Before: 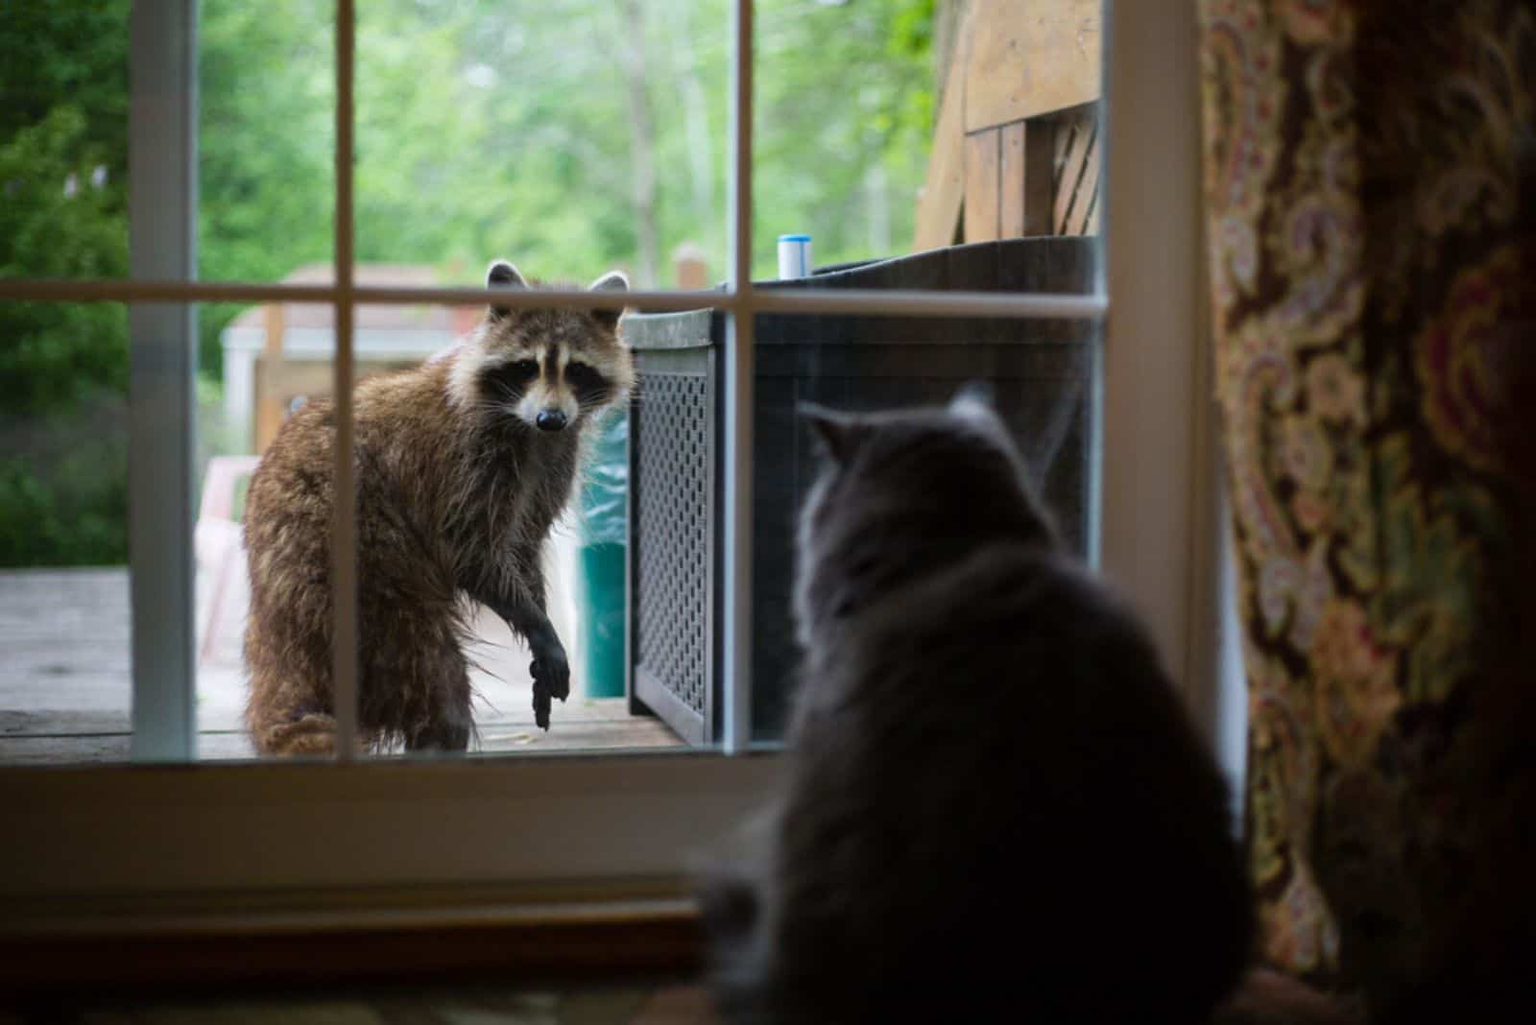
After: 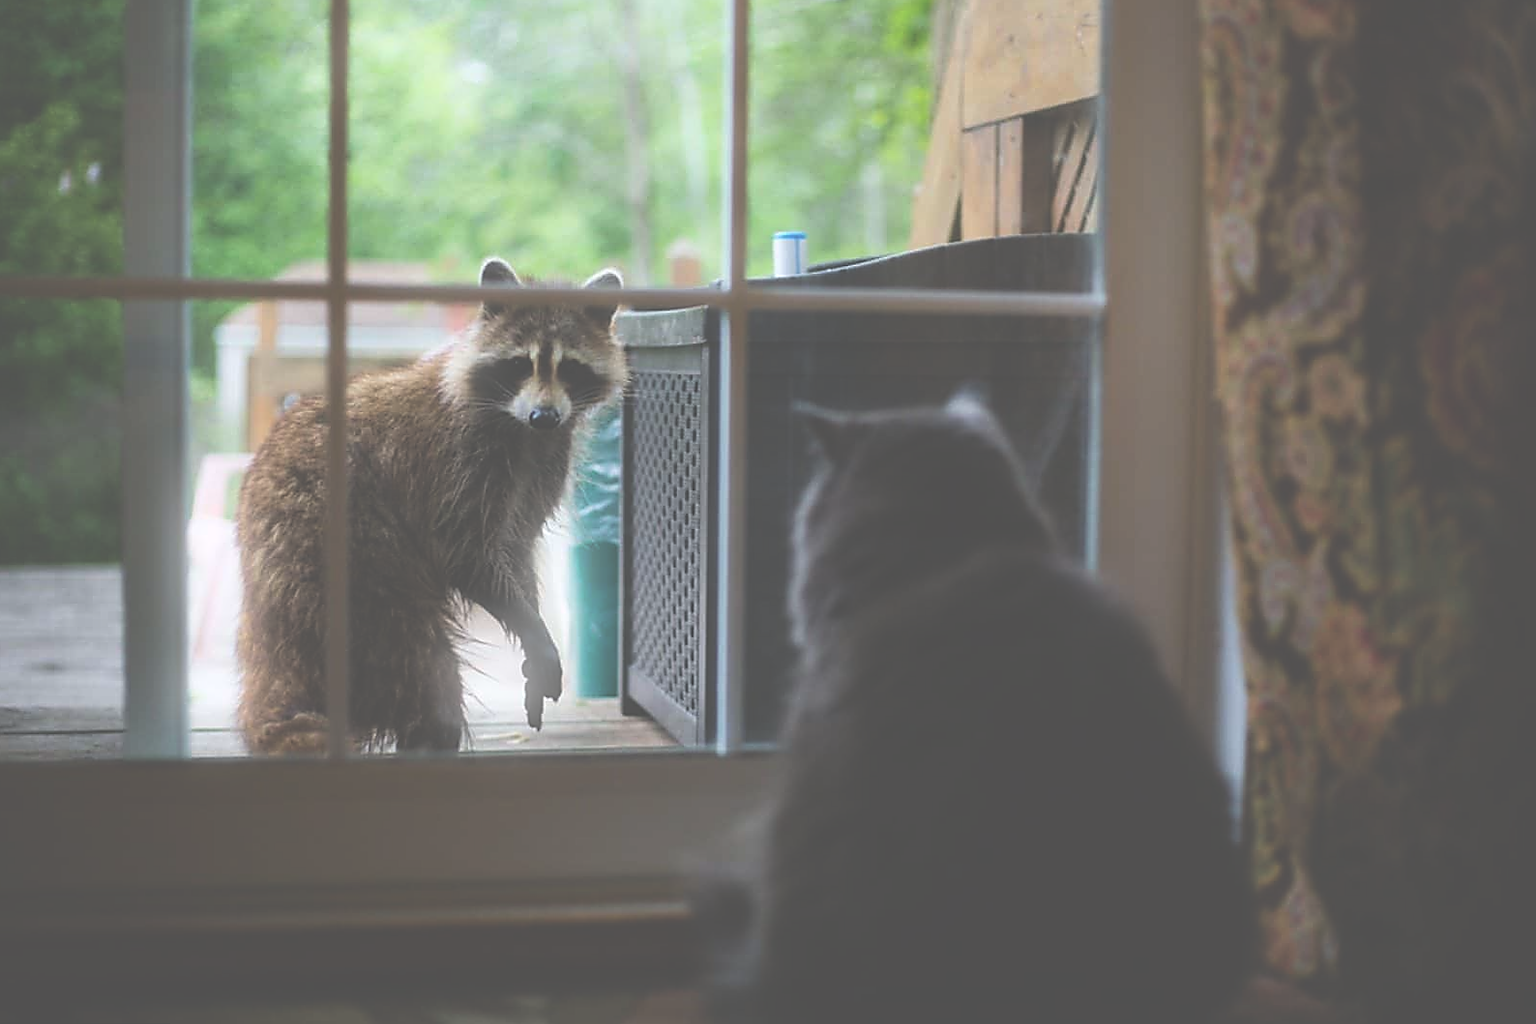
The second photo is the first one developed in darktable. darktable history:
rotate and perspective: rotation 0.192°, lens shift (horizontal) -0.015, crop left 0.005, crop right 0.996, crop top 0.006, crop bottom 0.99
sharpen: radius 1.4, amount 1.25, threshold 0.7
exposure: black level correction -0.087, compensate highlight preservation false
bloom: size 5%, threshold 95%, strength 15%
